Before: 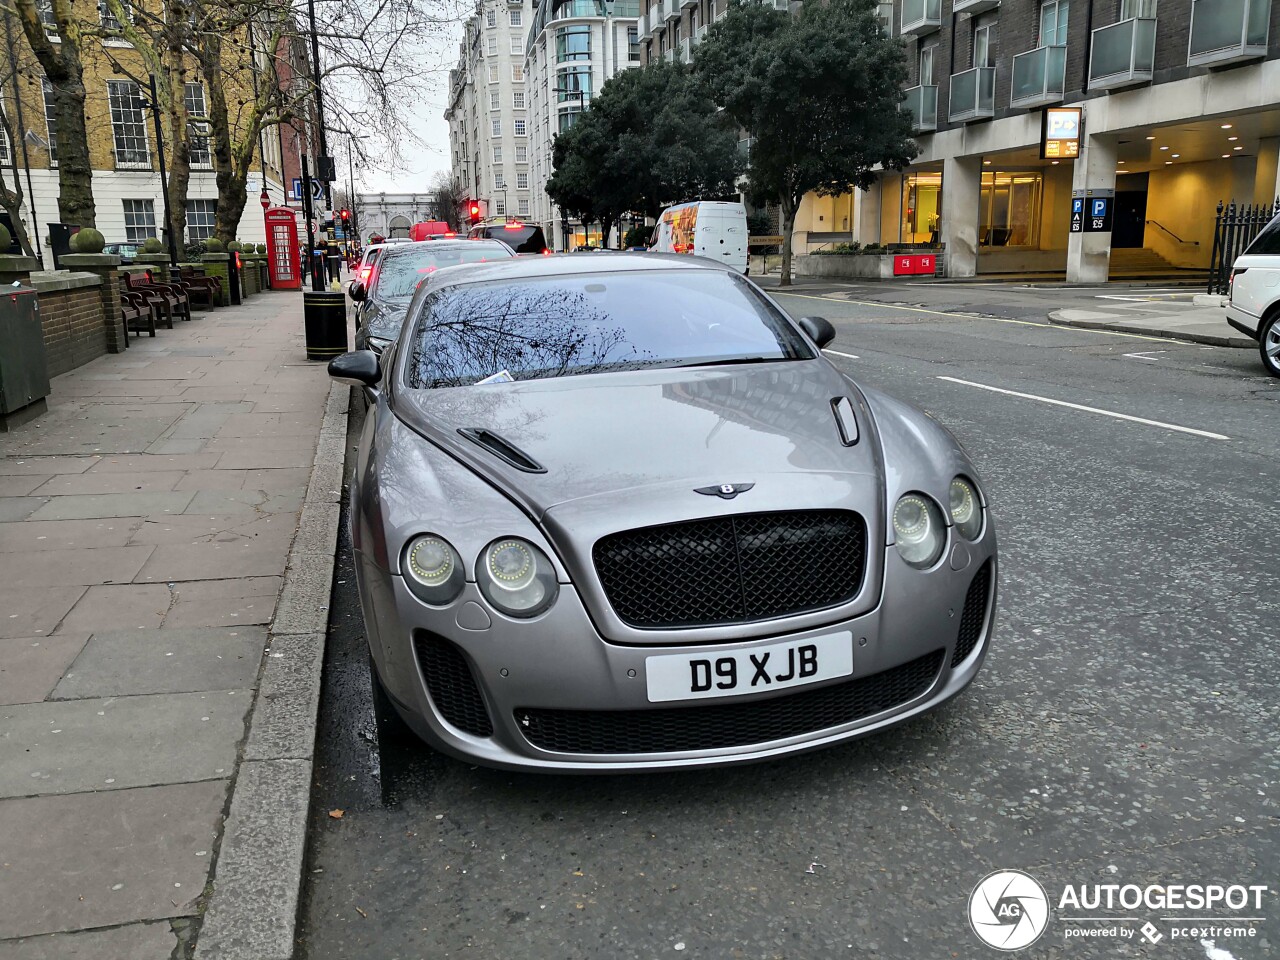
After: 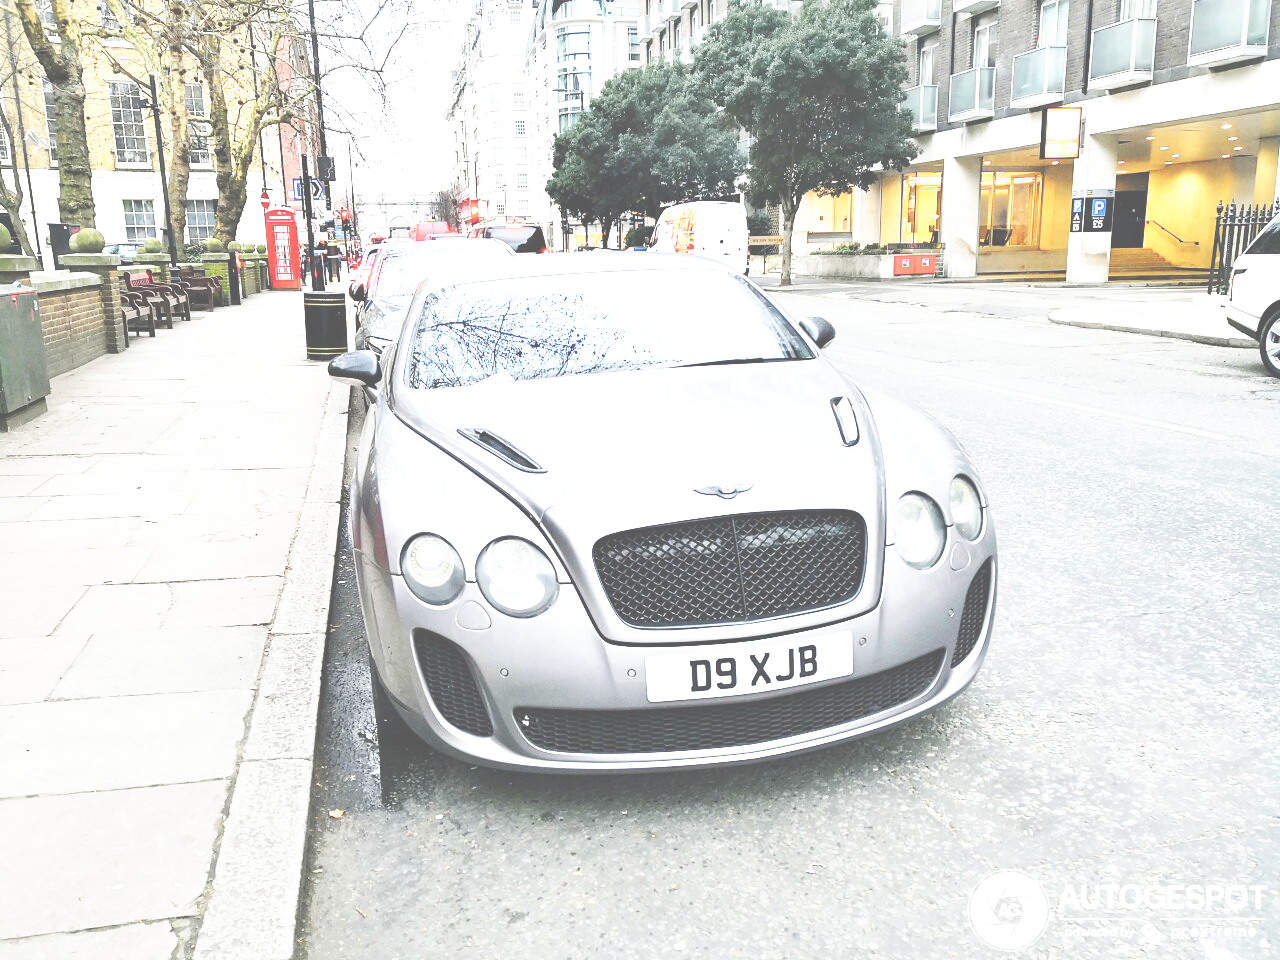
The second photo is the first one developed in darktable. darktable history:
exposure: black level correction -0.023, exposure 1.397 EV, compensate highlight preservation false
base curve: curves: ch0 [(0, 0) (0.007, 0.004) (0.027, 0.03) (0.046, 0.07) (0.207, 0.54) (0.442, 0.872) (0.673, 0.972) (1, 1)], preserve colors none
